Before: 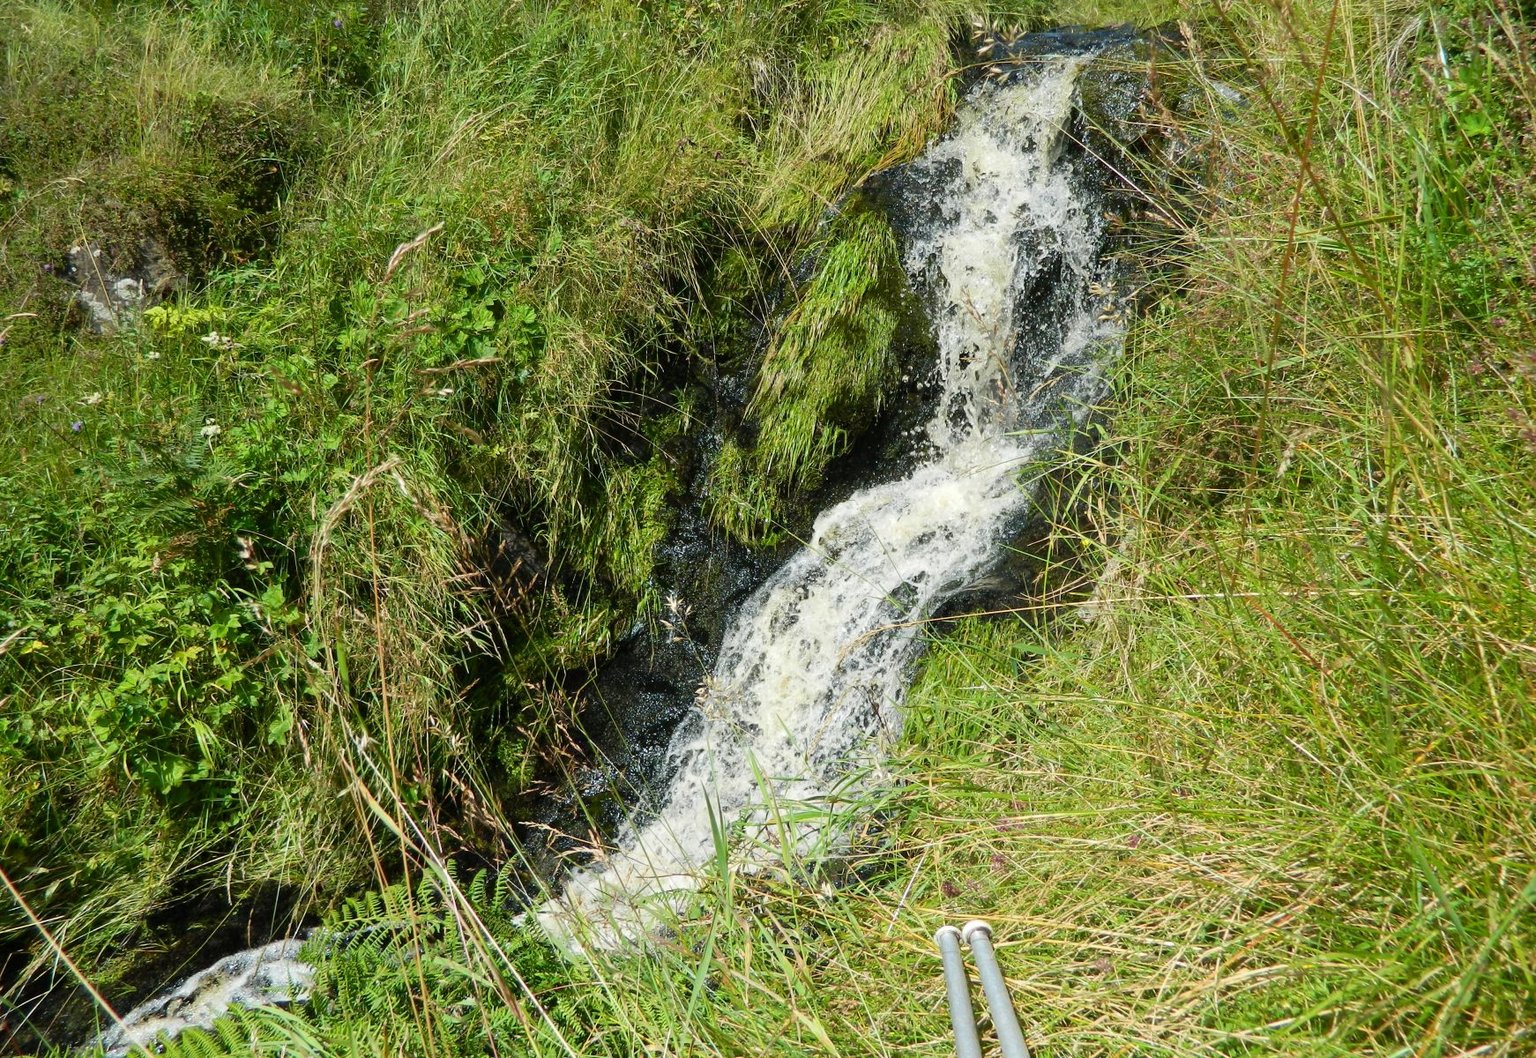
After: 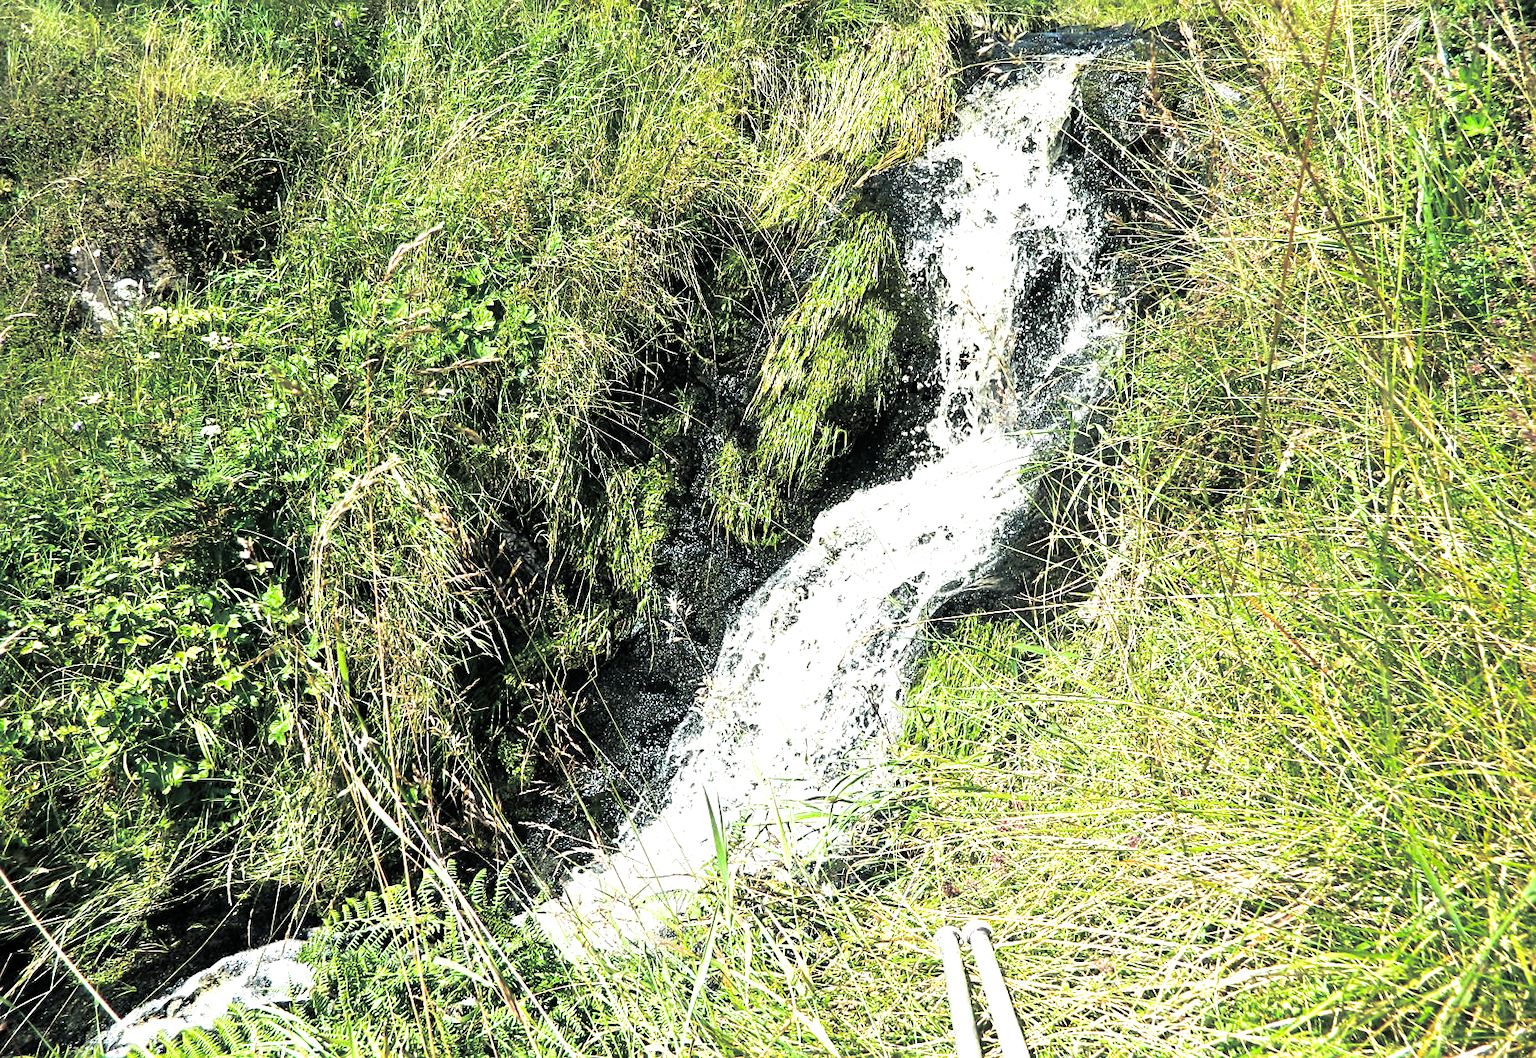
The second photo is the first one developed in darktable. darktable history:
sharpen: on, module defaults
split-toning: shadows › hue 201.6°, shadows › saturation 0.16, highlights › hue 50.4°, highlights › saturation 0.2, balance -49.9
levels: levels [0.012, 0.367, 0.697]
